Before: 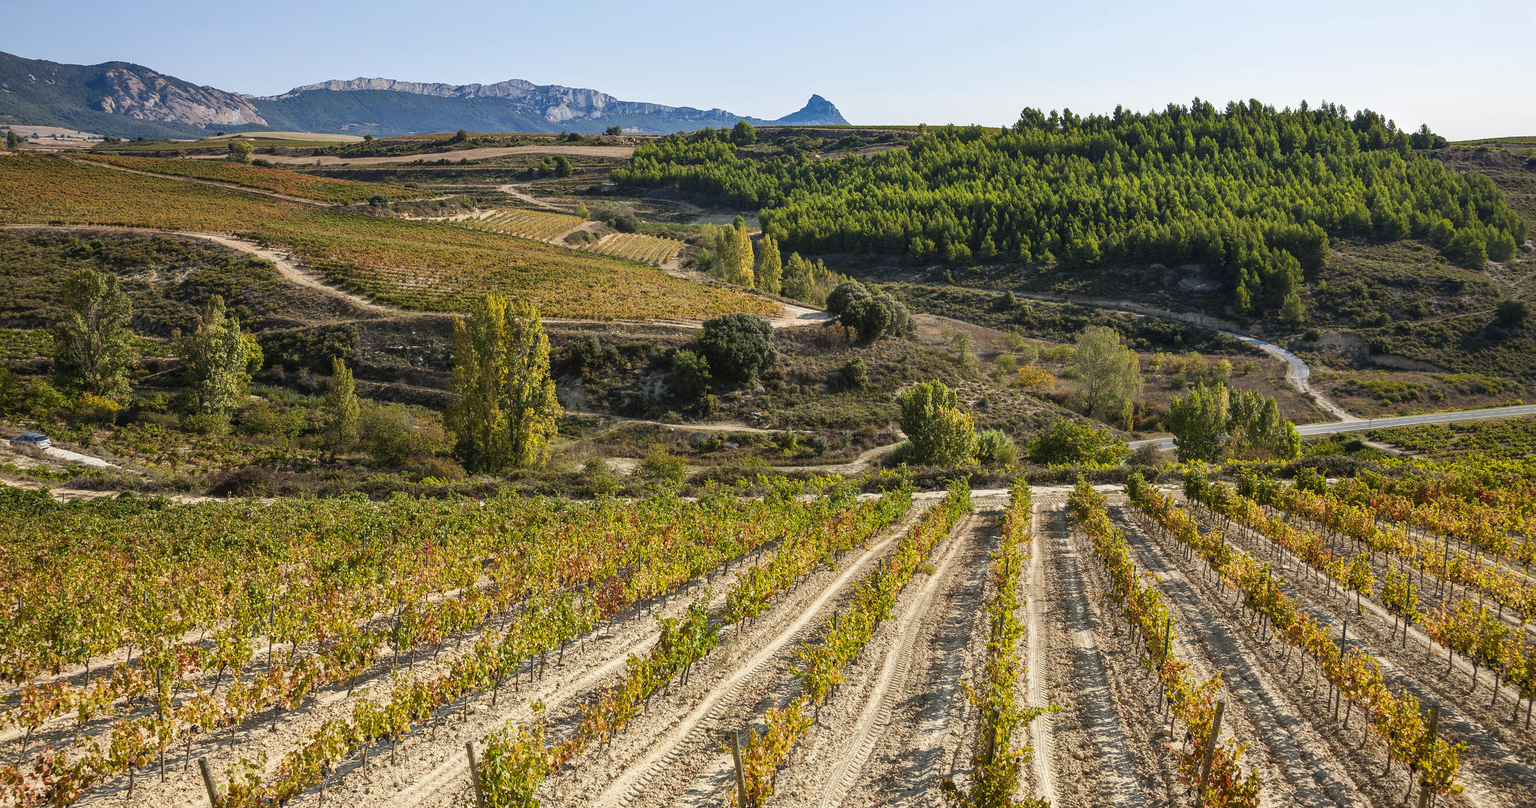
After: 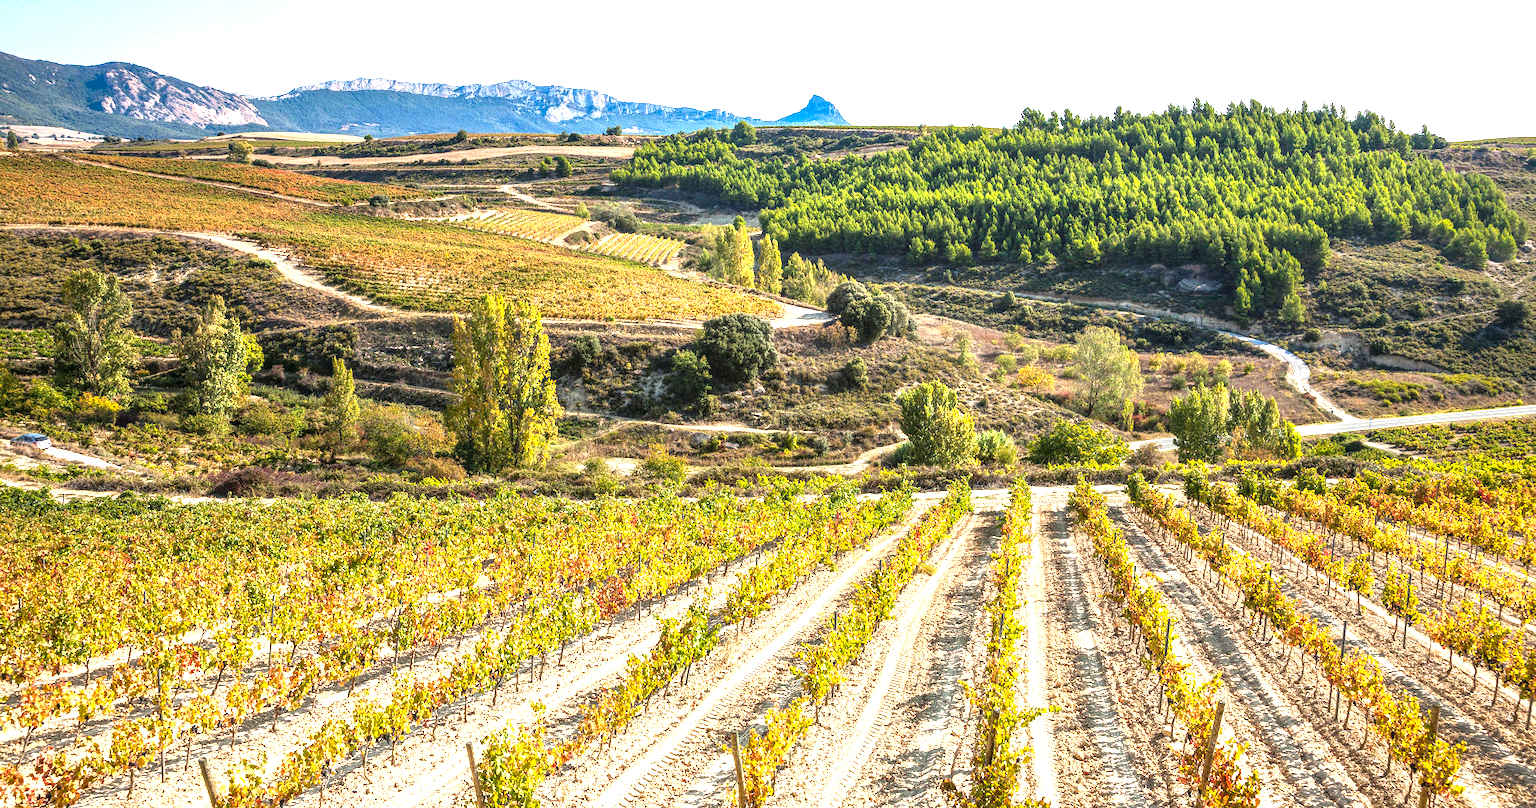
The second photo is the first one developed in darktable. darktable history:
local contrast: on, module defaults
exposure: black level correction 0, exposure 1.376 EV, compensate highlight preservation false
